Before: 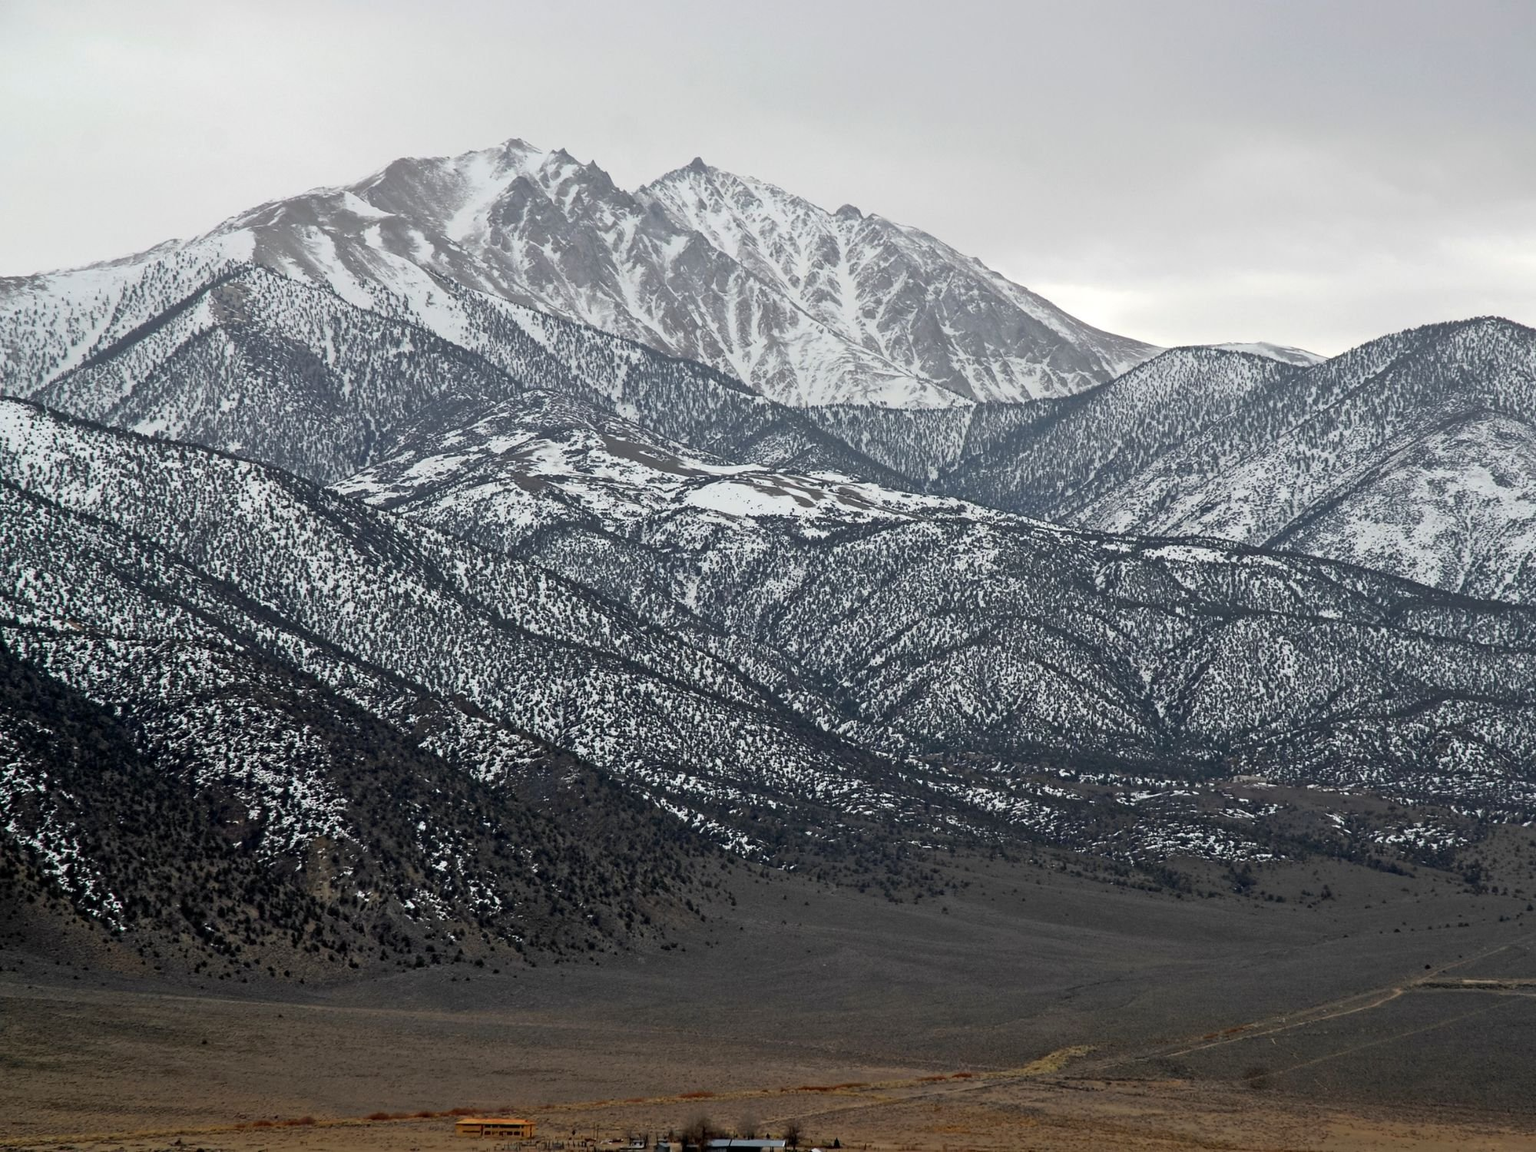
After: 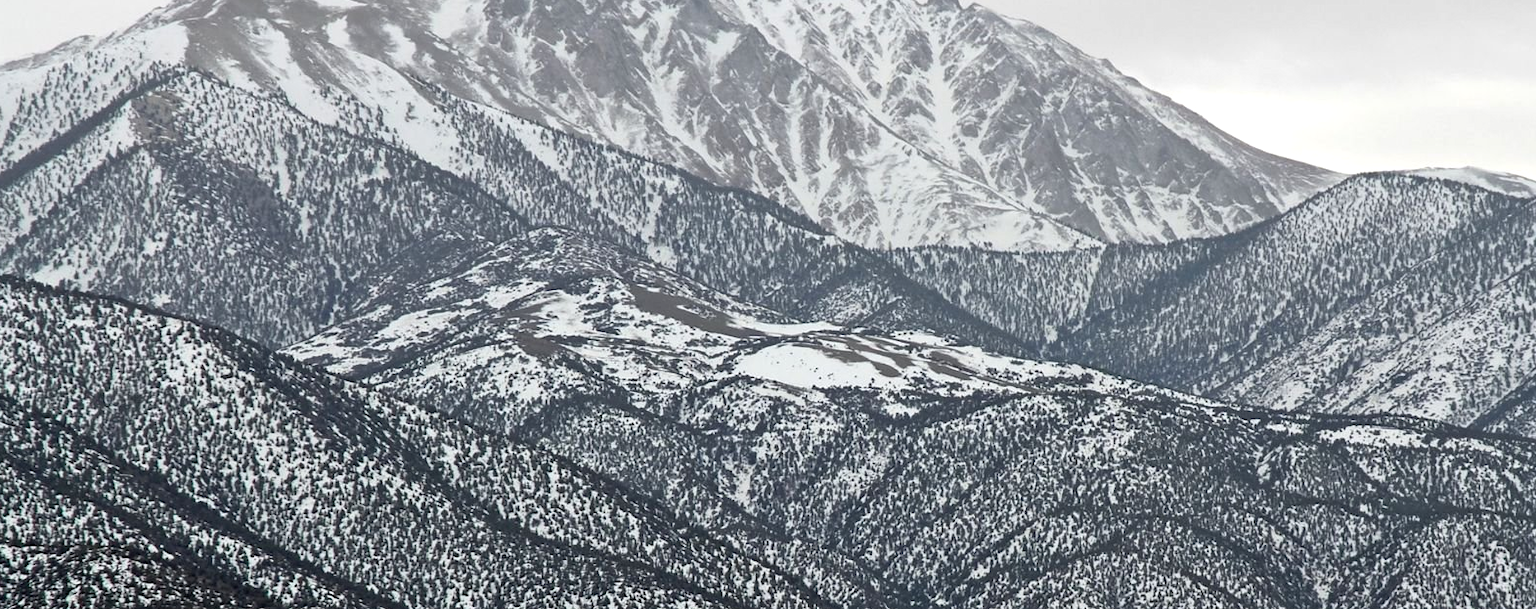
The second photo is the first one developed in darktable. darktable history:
crop: left 7.036%, top 18.398%, right 14.379%, bottom 40.043%
exposure: exposure 0.2 EV, compensate highlight preservation false
